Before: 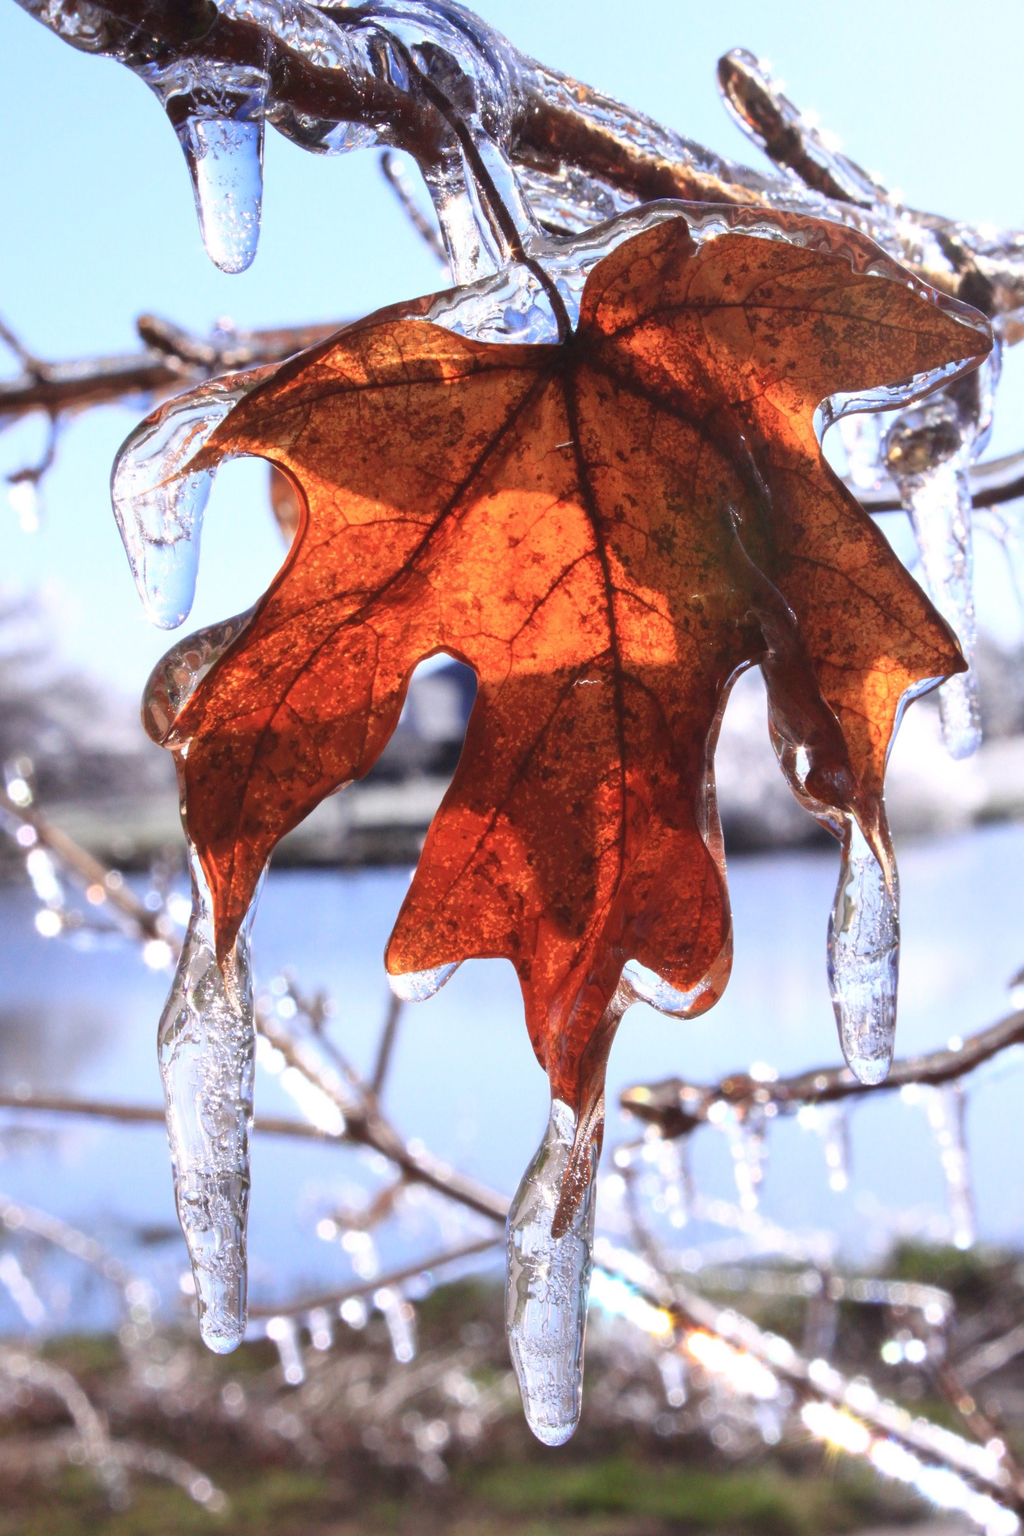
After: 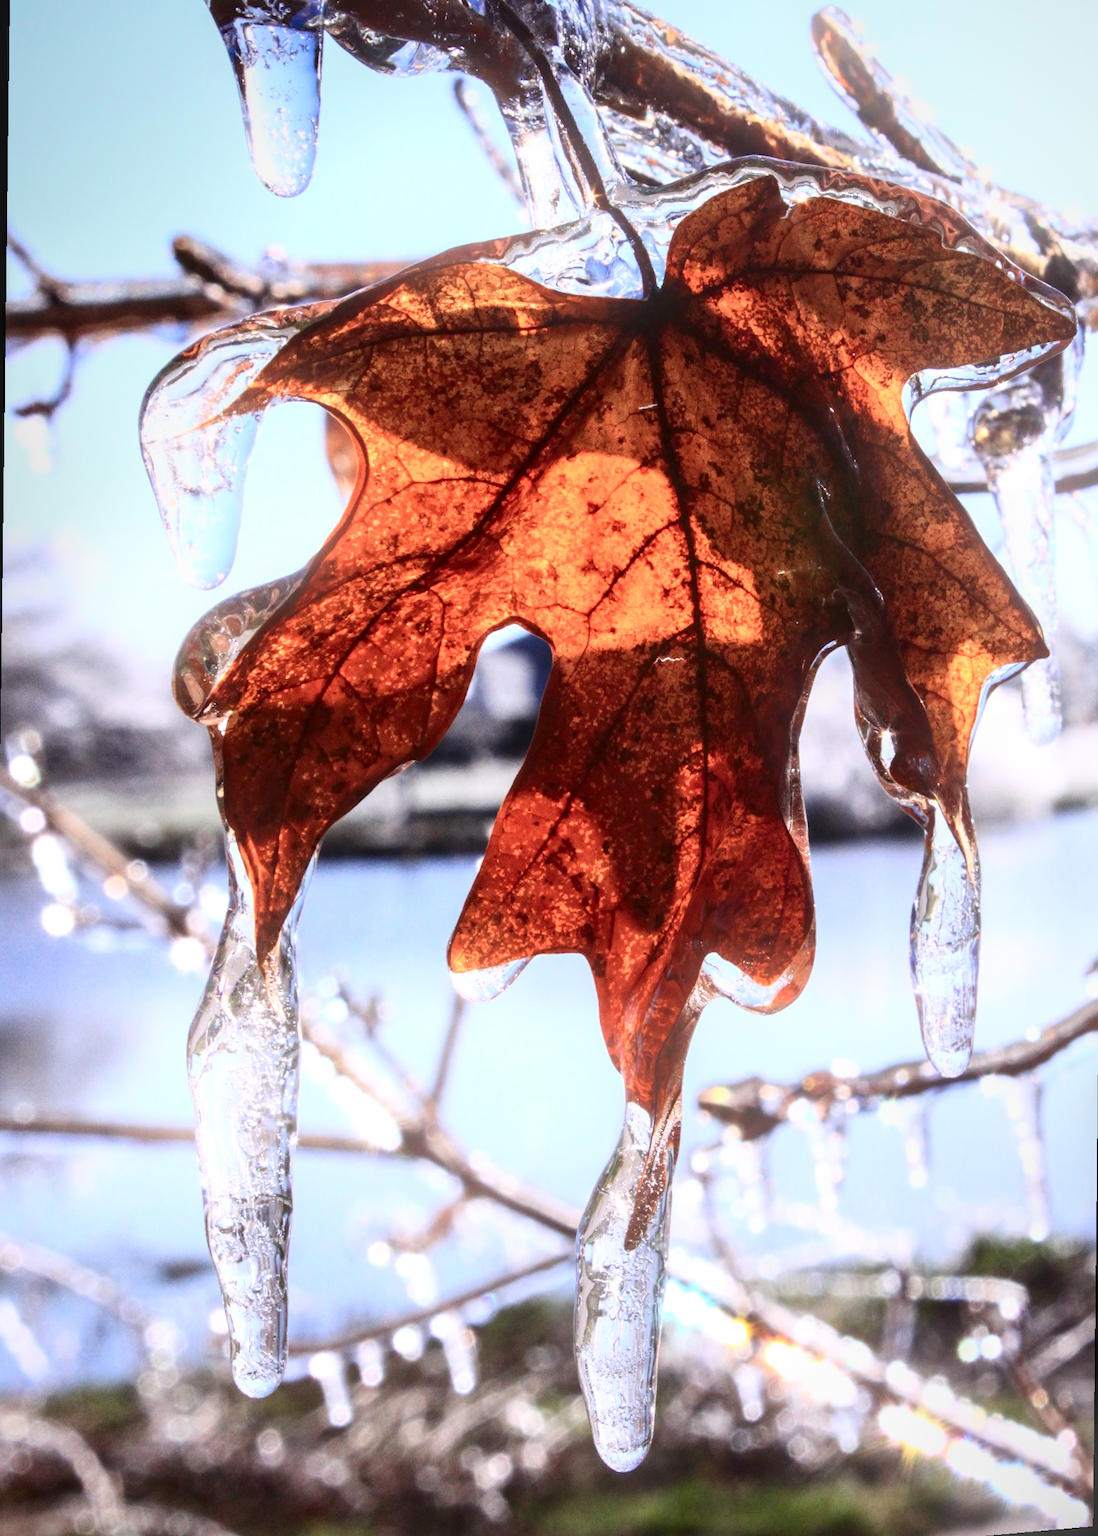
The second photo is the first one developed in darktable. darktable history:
bloom: size 13.65%, threshold 98.39%, strength 4.82%
rotate and perspective: rotation 0.679°, lens shift (horizontal) 0.136, crop left 0.009, crop right 0.991, crop top 0.078, crop bottom 0.95
vignetting: brightness -0.233, saturation 0.141
contrast brightness saturation: contrast 0.28
local contrast: detail 130%
